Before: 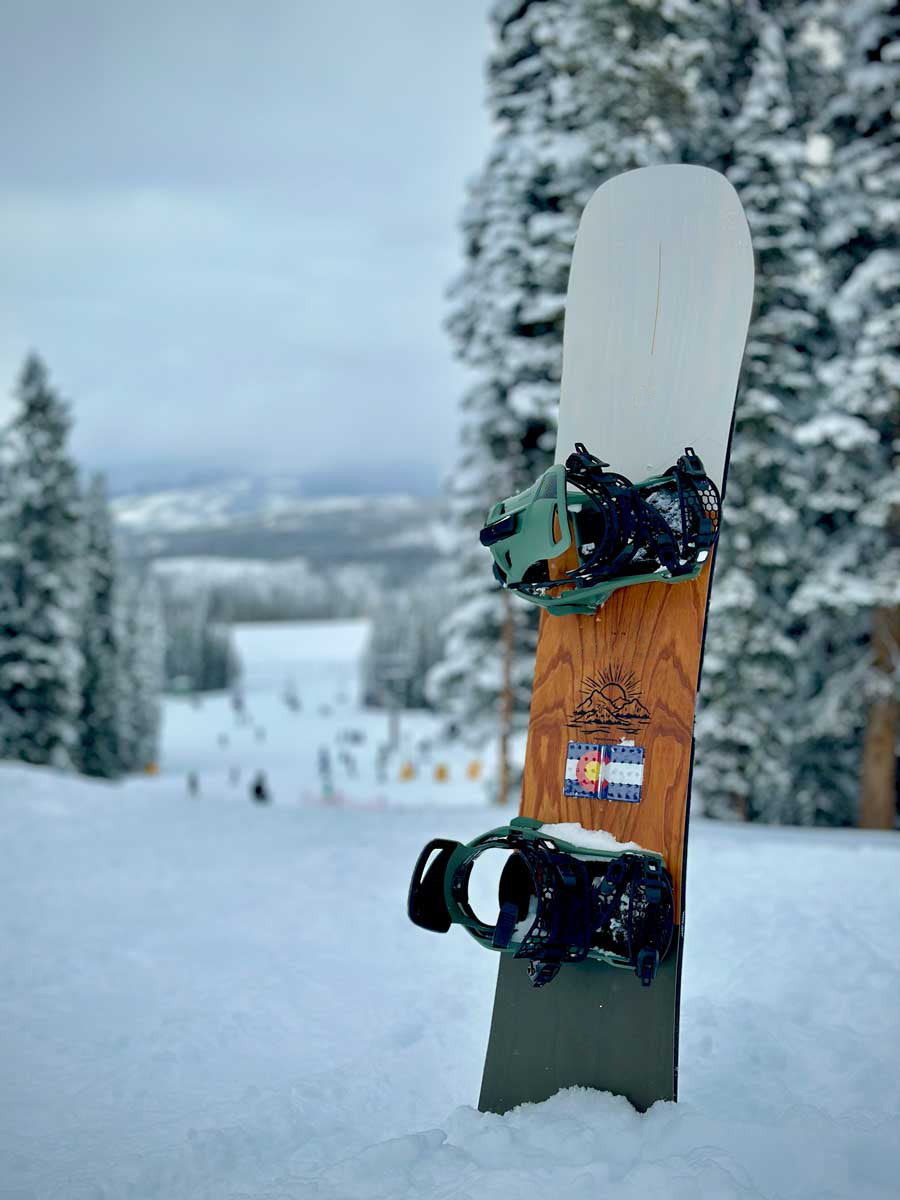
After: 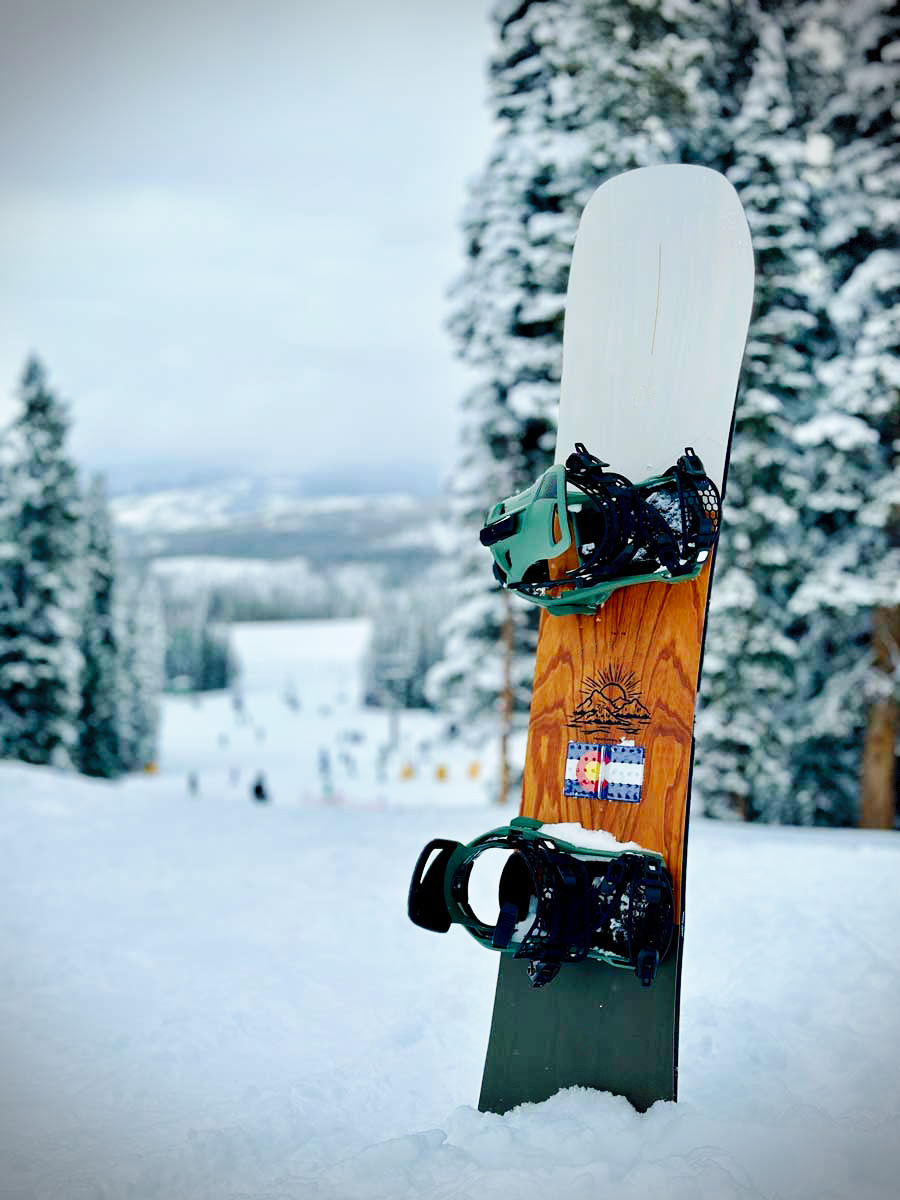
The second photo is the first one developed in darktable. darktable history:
base curve: curves: ch0 [(0, 0) (0.036, 0.025) (0.121, 0.166) (0.206, 0.329) (0.605, 0.79) (1, 1)], preserve colors none
vignetting: dithering 8-bit output, unbound false
